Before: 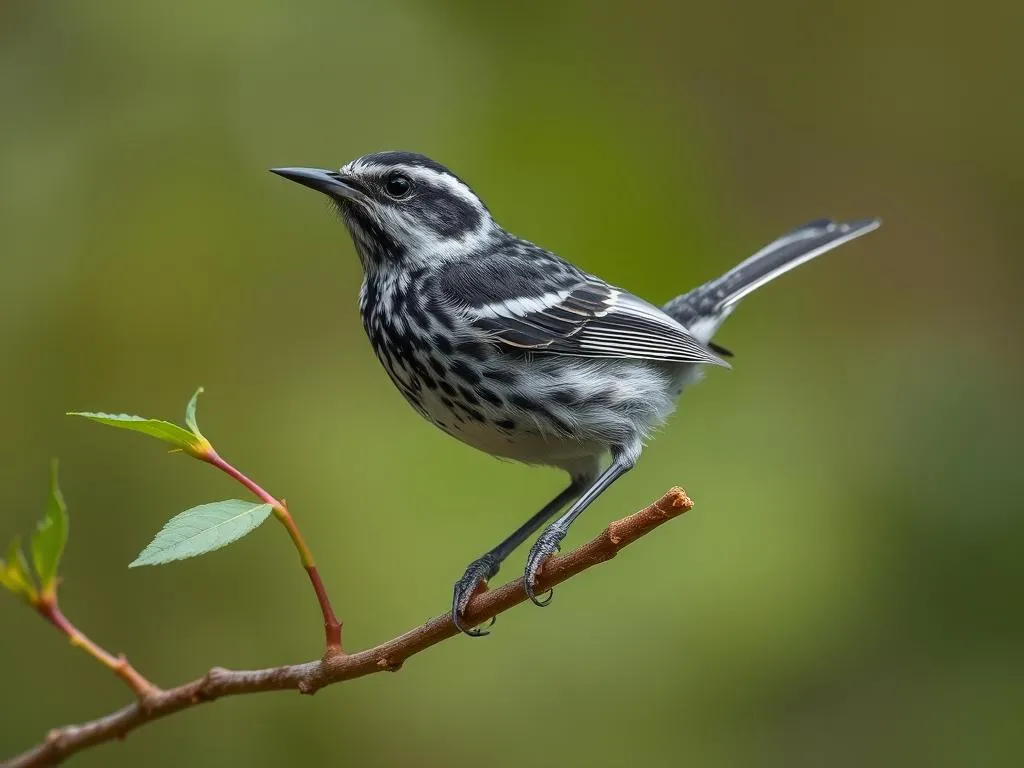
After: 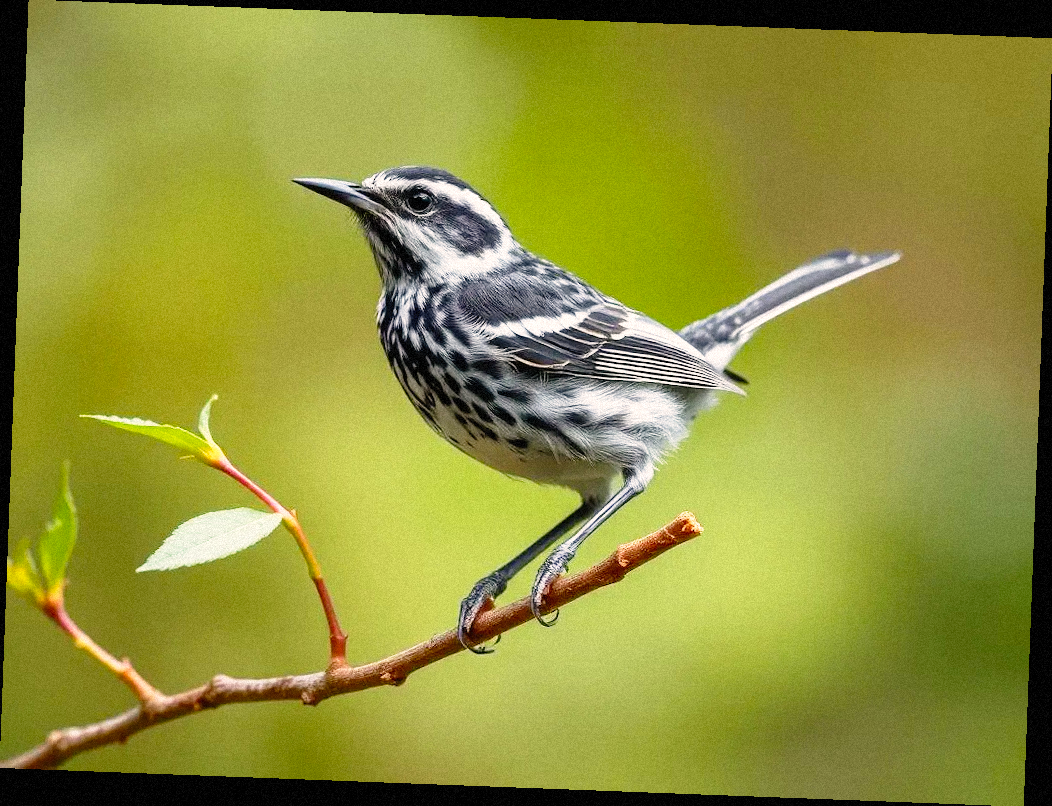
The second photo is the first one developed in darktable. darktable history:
color correction: highlights a* 3.84, highlights b* 5.07
base curve: curves: ch0 [(0, 0) (0.012, 0.01) (0.073, 0.168) (0.31, 0.711) (0.645, 0.957) (1, 1)], preserve colors none
grain: mid-tones bias 0%
rotate and perspective: rotation 2.17°, automatic cropping off
